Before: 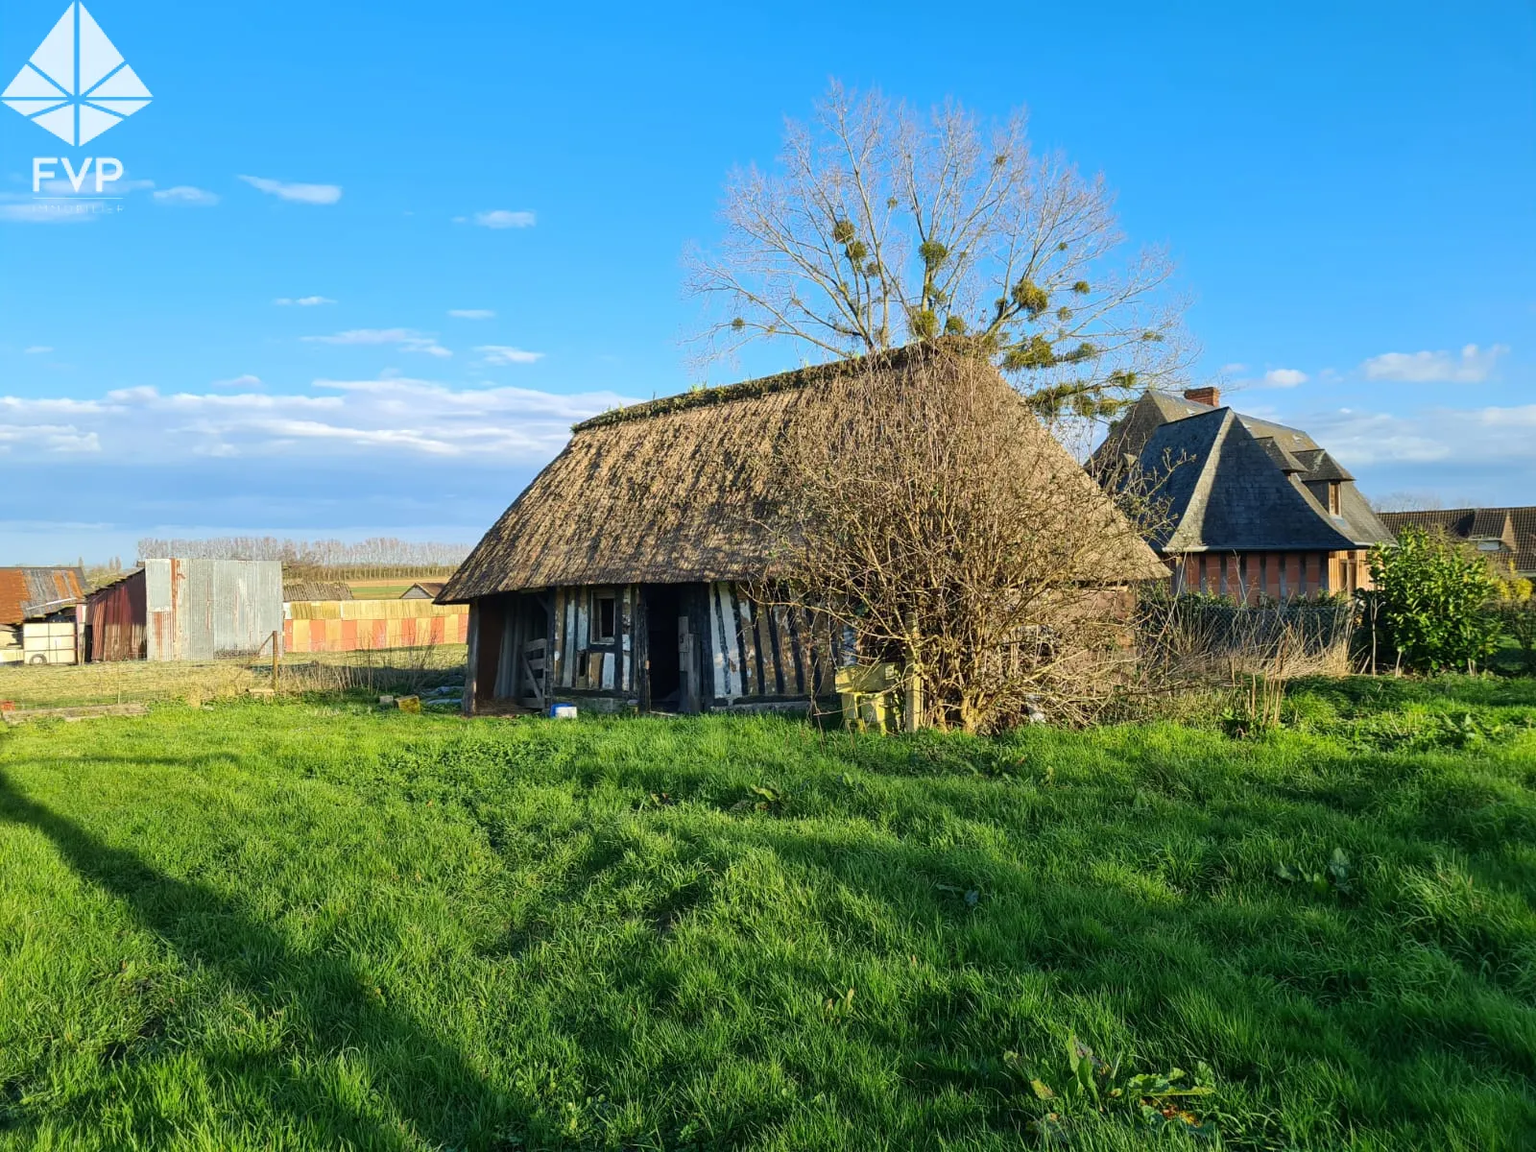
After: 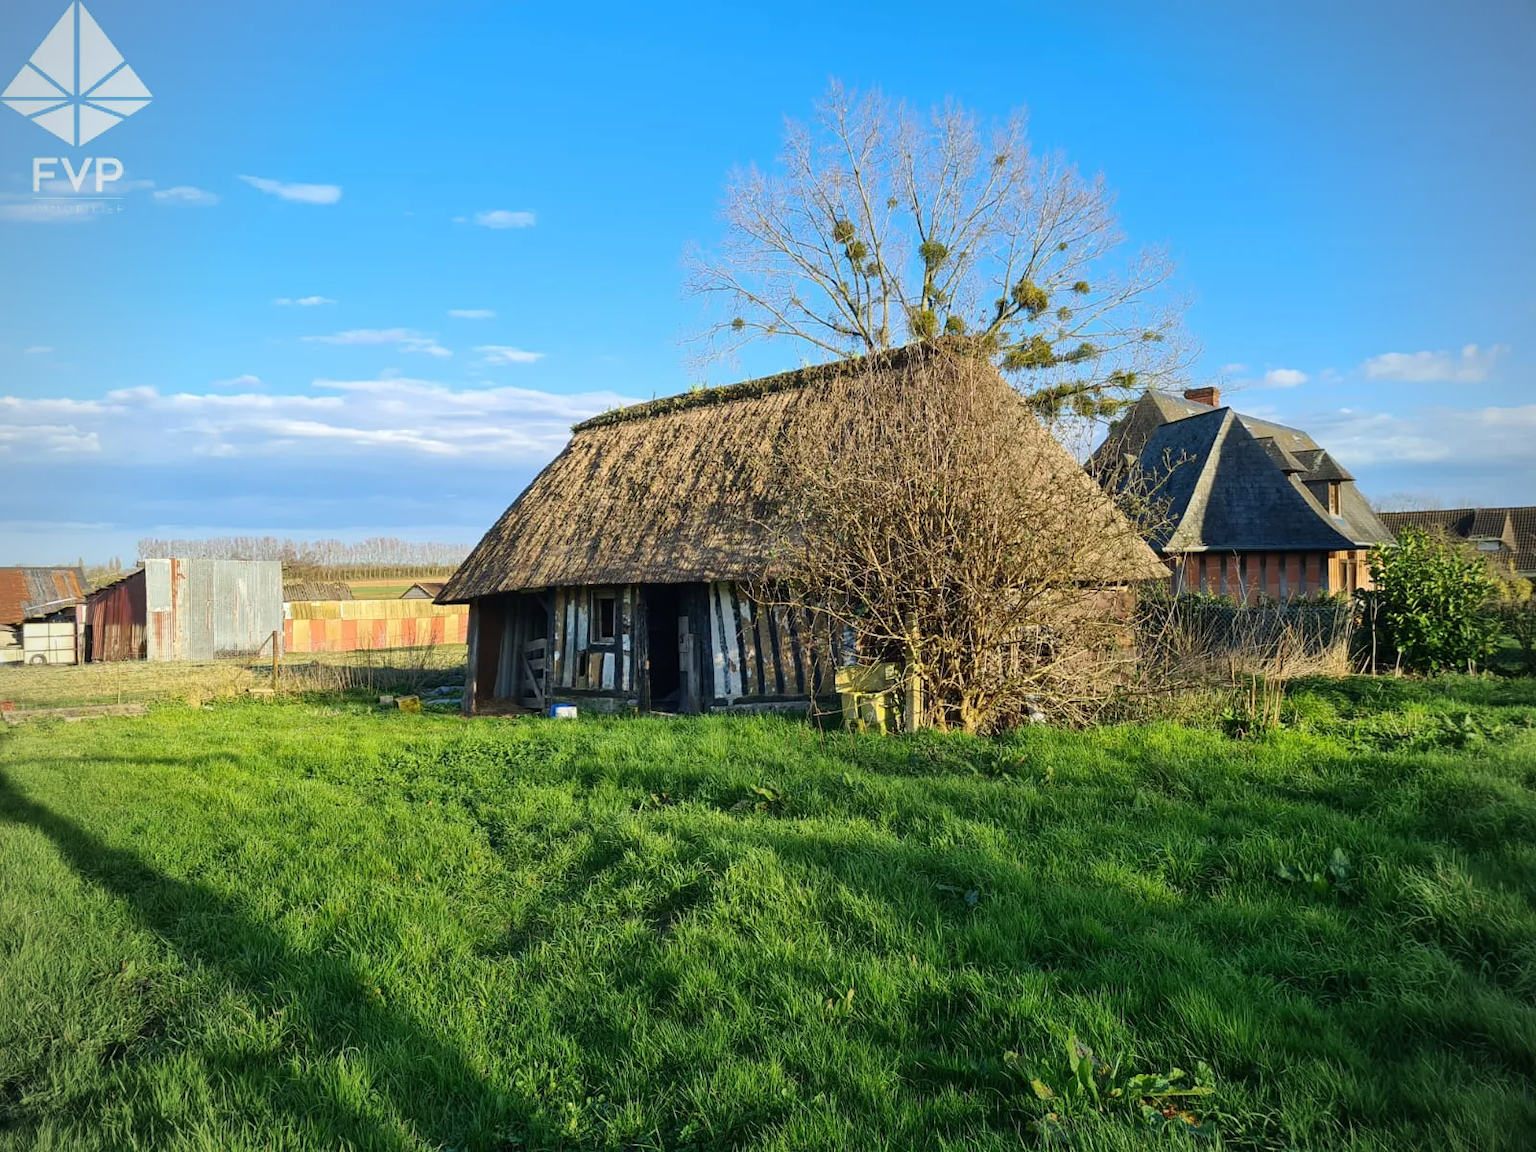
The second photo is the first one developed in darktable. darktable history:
vignetting: fall-off radius 61.13%
